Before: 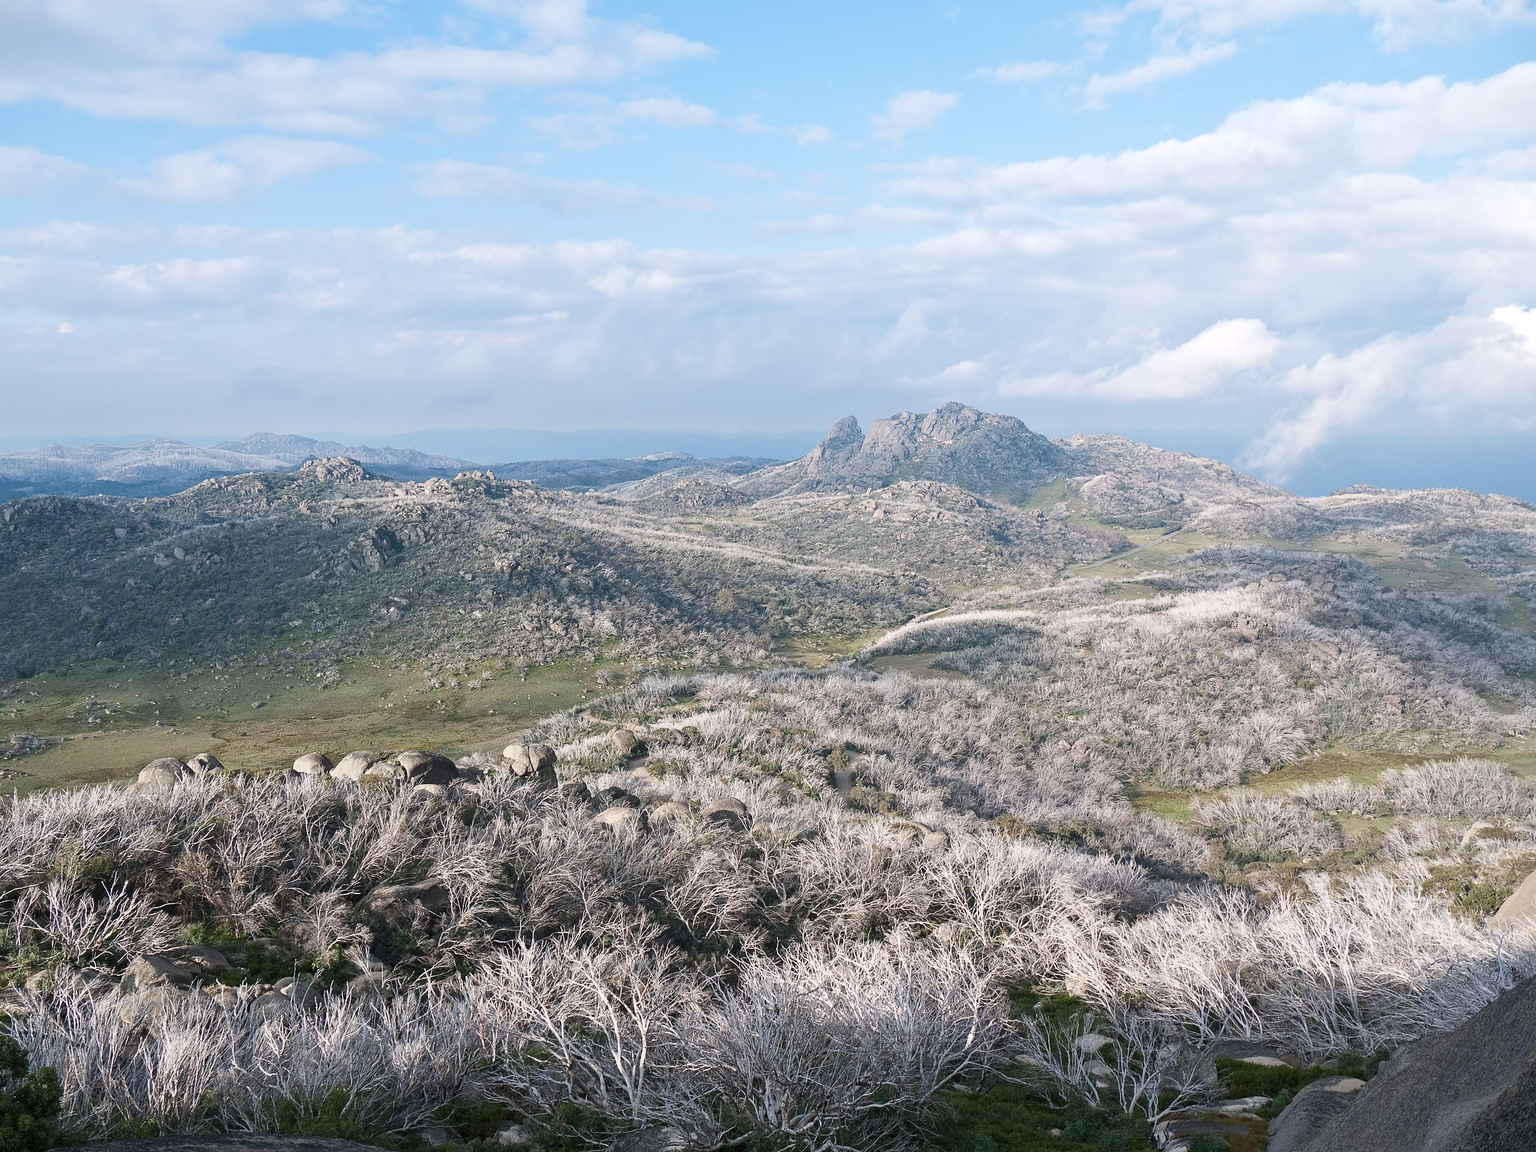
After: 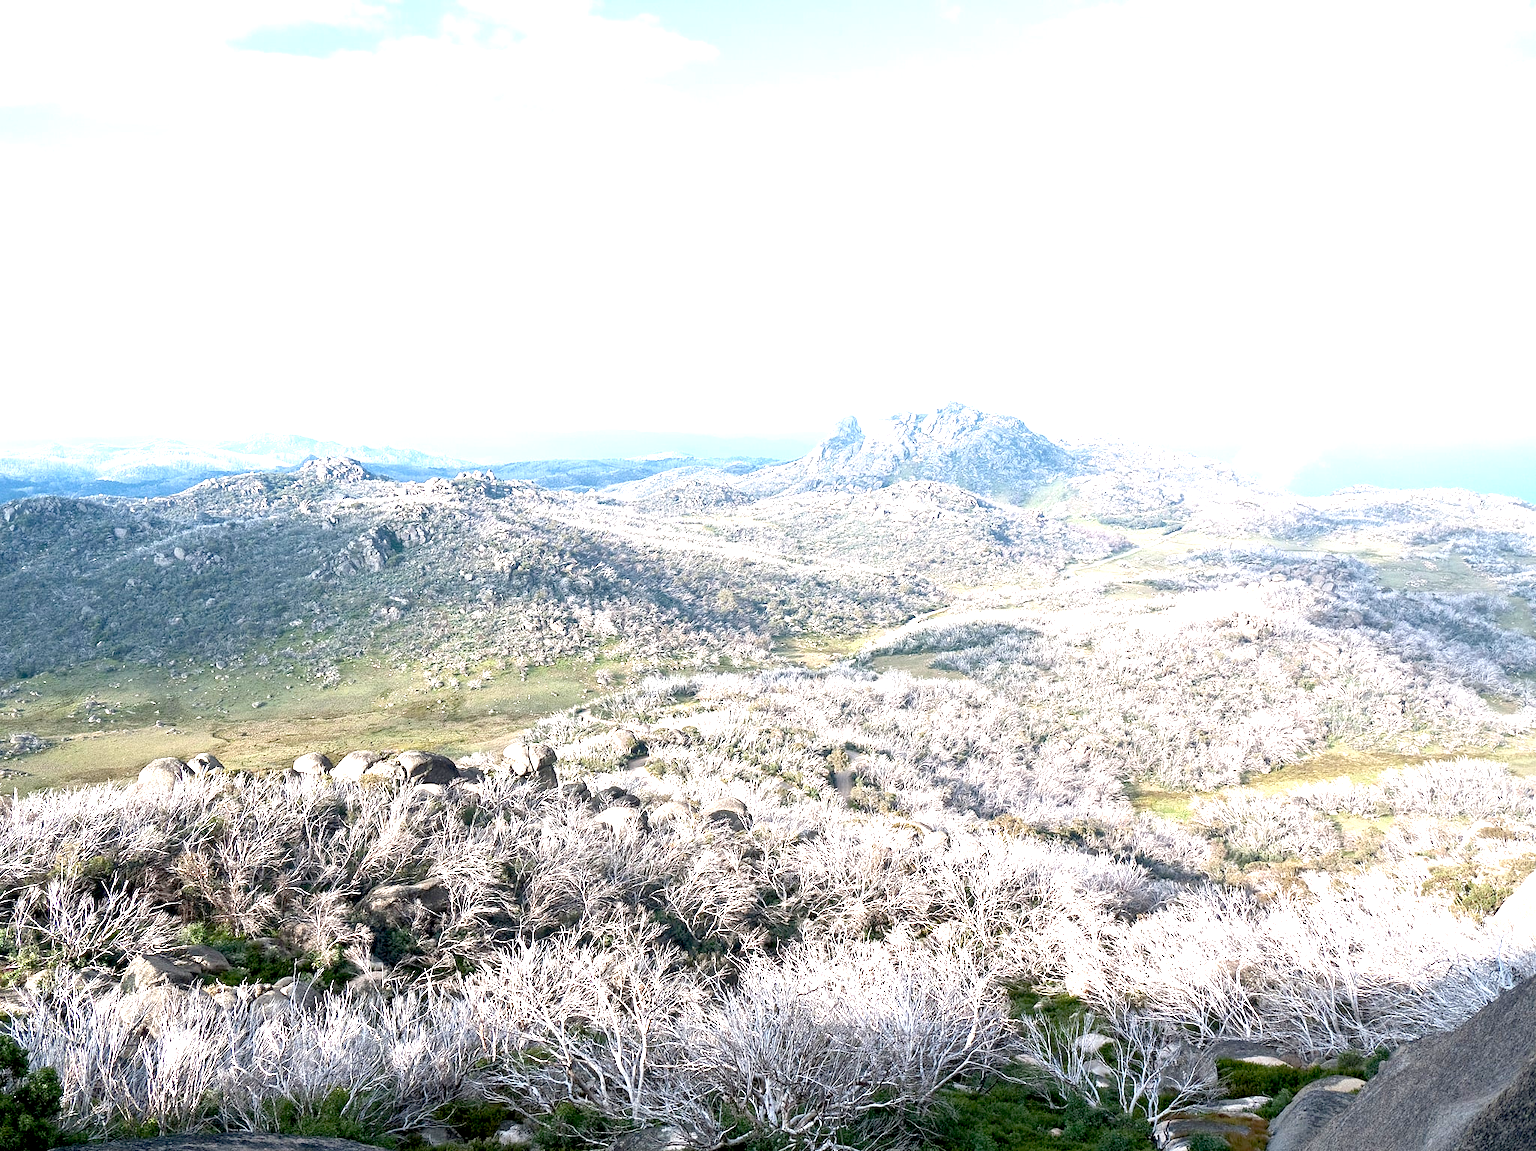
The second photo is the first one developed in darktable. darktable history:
exposure: black level correction 0.009, exposure 1.425 EV, compensate exposure bias true, compensate highlight preservation false
